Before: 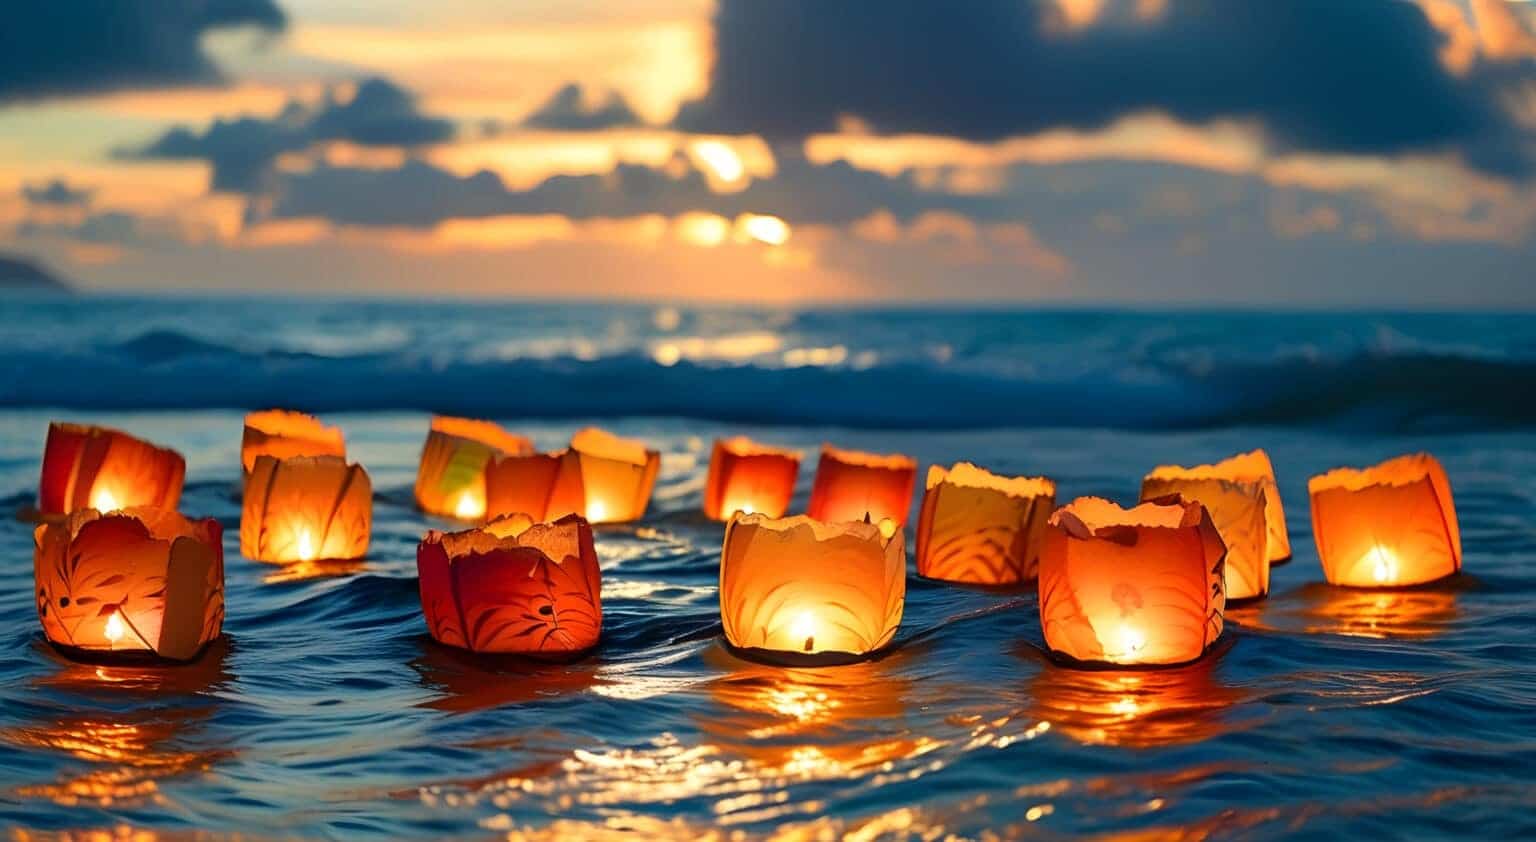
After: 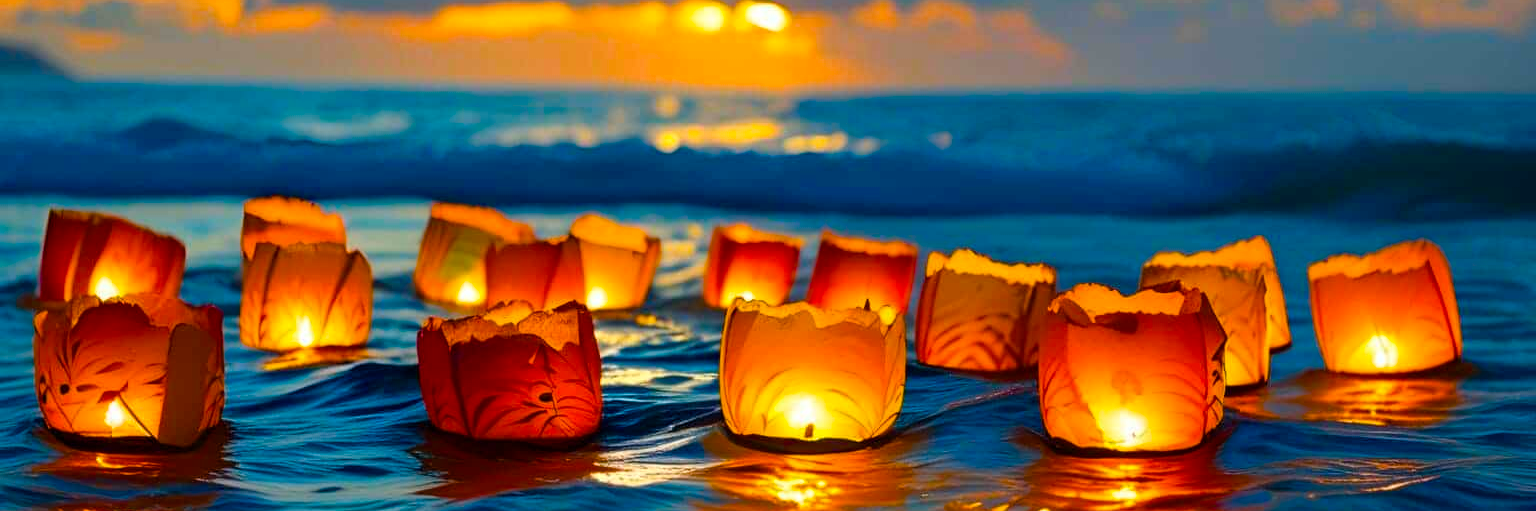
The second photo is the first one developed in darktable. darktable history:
crop and rotate: top 25.357%, bottom 13.942%
color balance rgb: linear chroma grading › global chroma 23.15%, perceptual saturation grading › global saturation 28.7%, perceptual saturation grading › mid-tones 12.04%, perceptual saturation grading › shadows 10.19%, global vibrance 22.22%
